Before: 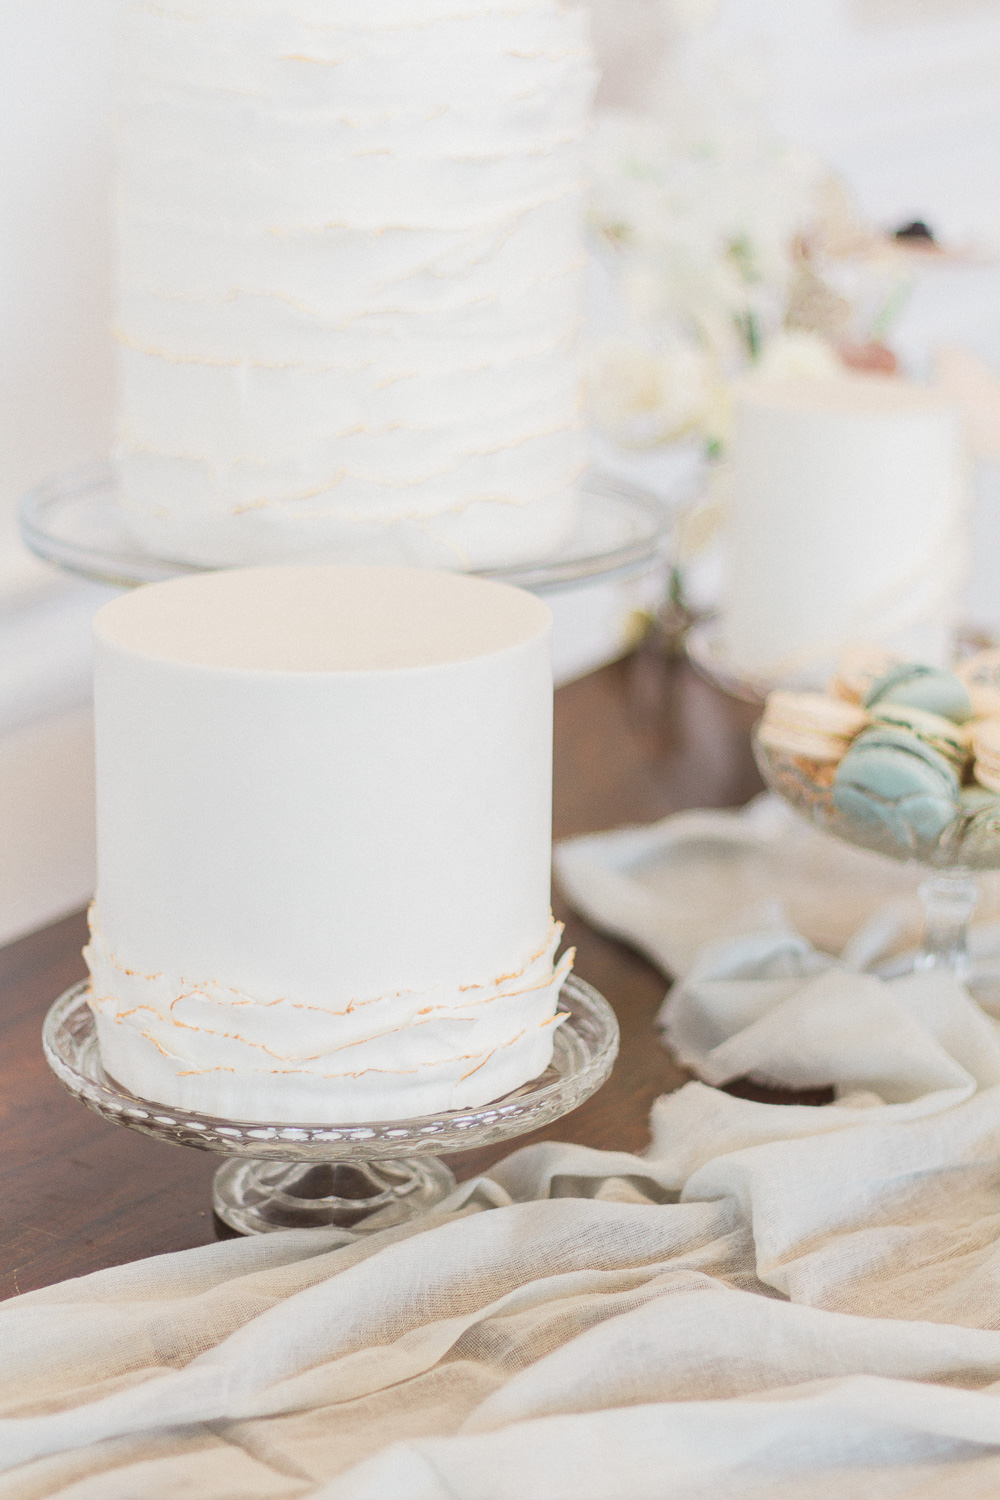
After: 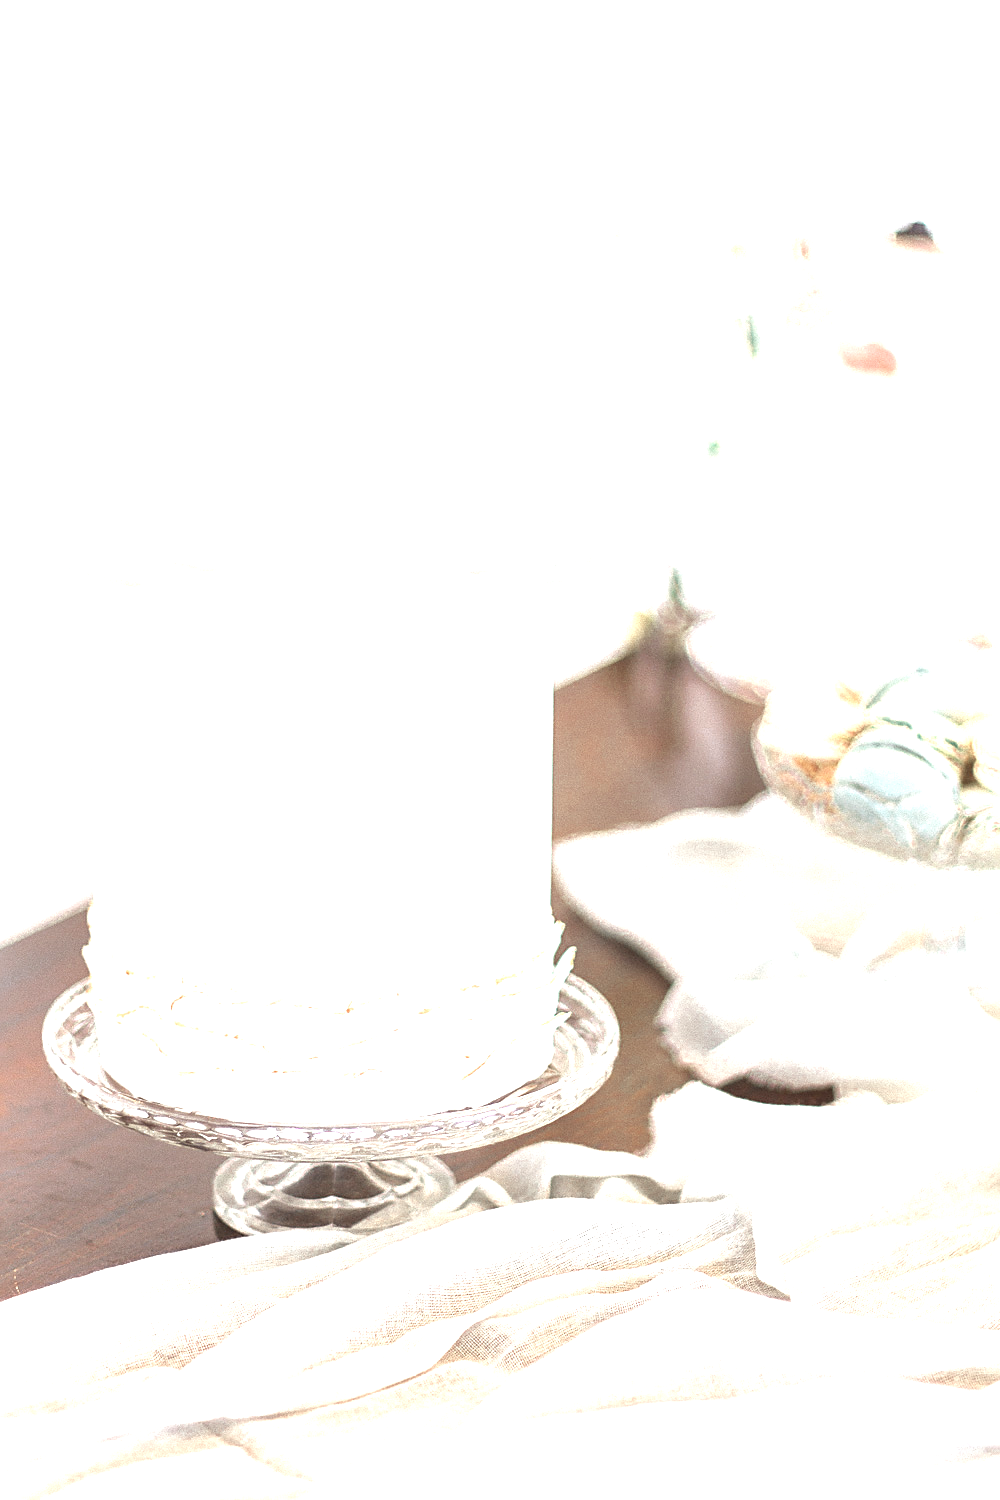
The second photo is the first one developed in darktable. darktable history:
color zones: curves: ch0 [(0, 0.5) (0.125, 0.4) (0.25, 0.5) (0.375, 0.4) (0.5, 0.4) (0.625, 0.6) (0.75, 0.6) (0.875, 0.5)]; ch1 [(0, 0.35) (0.125, 0.45) (0.25, 0.35) (0.375, 0.35) (0.5, 0.35) (0.625, 0.35) (0.75, 0.45) (0.875, 0.35)]; ch2 [(0, 0.6) (0.125, 0.5) (0.25, 0.5) (0.375, 0.6) (0.5, 0.6) (0.625, 0.5) (0.75, 0.5) (0.875, 0.5)], mix 24.38%
exposure: black level correction 0, exposure 1.447 EV, compensate highlight preservation false
sharpen: on, module defaults
local contrast: mode bilateral grid, contrast 14, coarseness 37, detail 105%, midtone range 0.2
tone equalizer: on, module defaults
